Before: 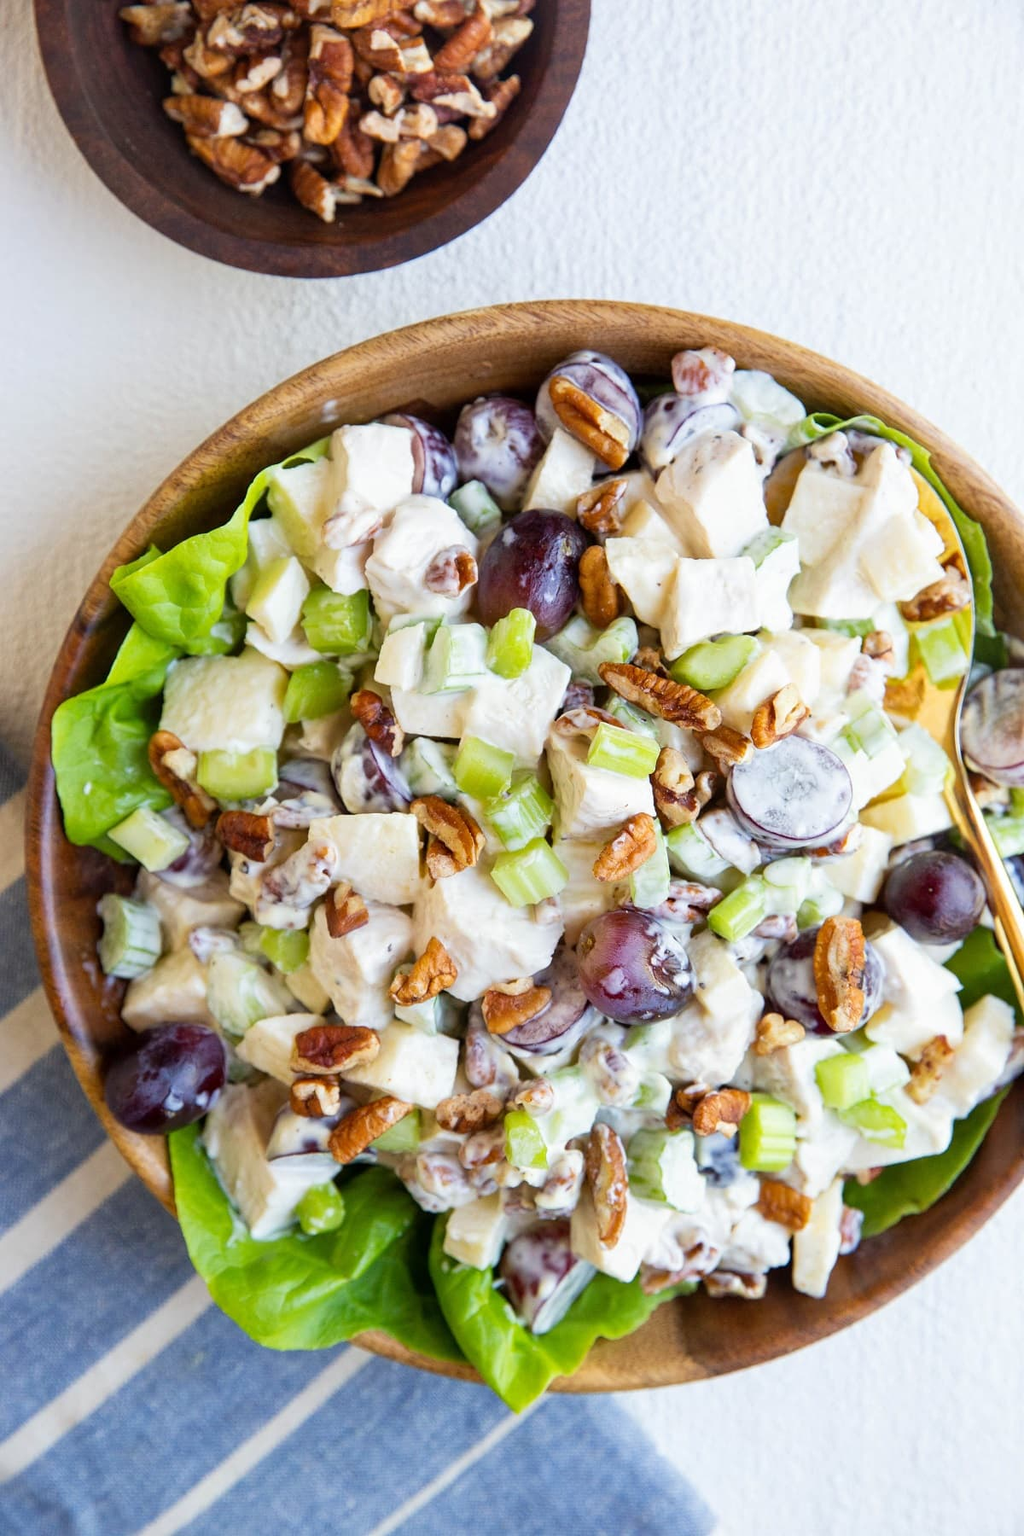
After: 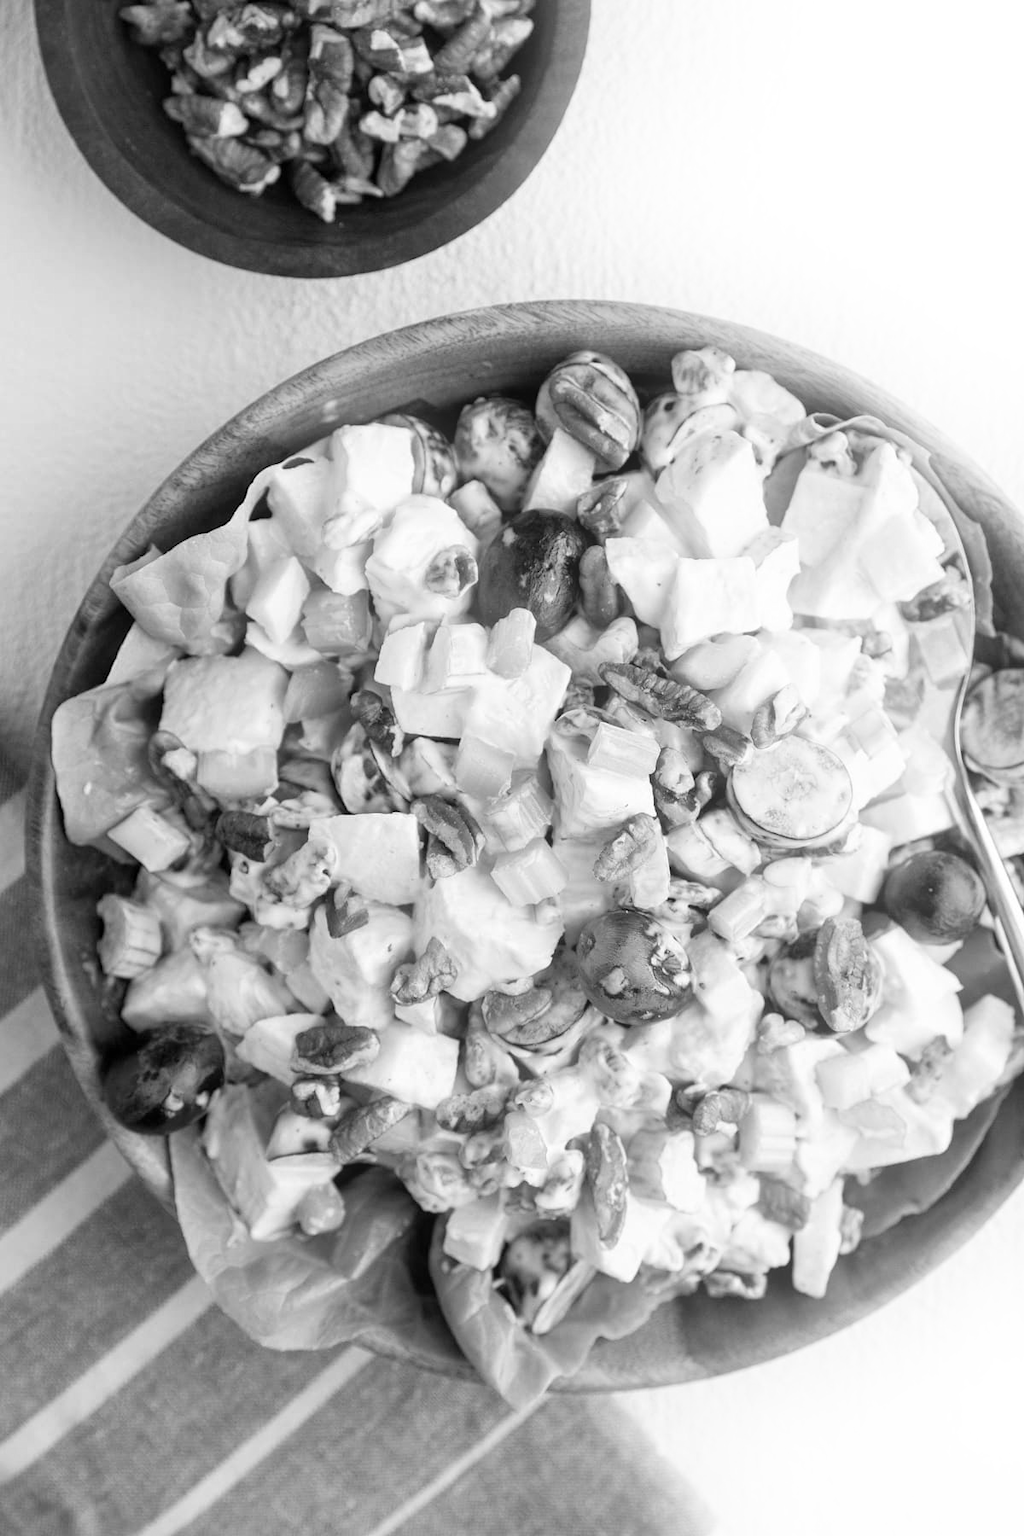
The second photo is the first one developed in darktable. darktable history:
color balance rgb: perceptual saturation grading › global saturation 35%, perceptual saturation grading › highlights -30%, perceptual saturation grading › shadows 35%, perceptual brilliance grading › global brilliance 3%, perceptual brilliance grading › highlights -3%, perceptual brilliance grading › shadows 3%
bloom: size 15%, threshold 97%, strength 7%
color zones: curves: ch1 [(0, -0.014) (0.143, -0.013) (0.286, -0.013) (0.429, -0.016) (0.571, -0.019) (0.714, -0.015) (0.857, 0.002) (1, -0.014)]
